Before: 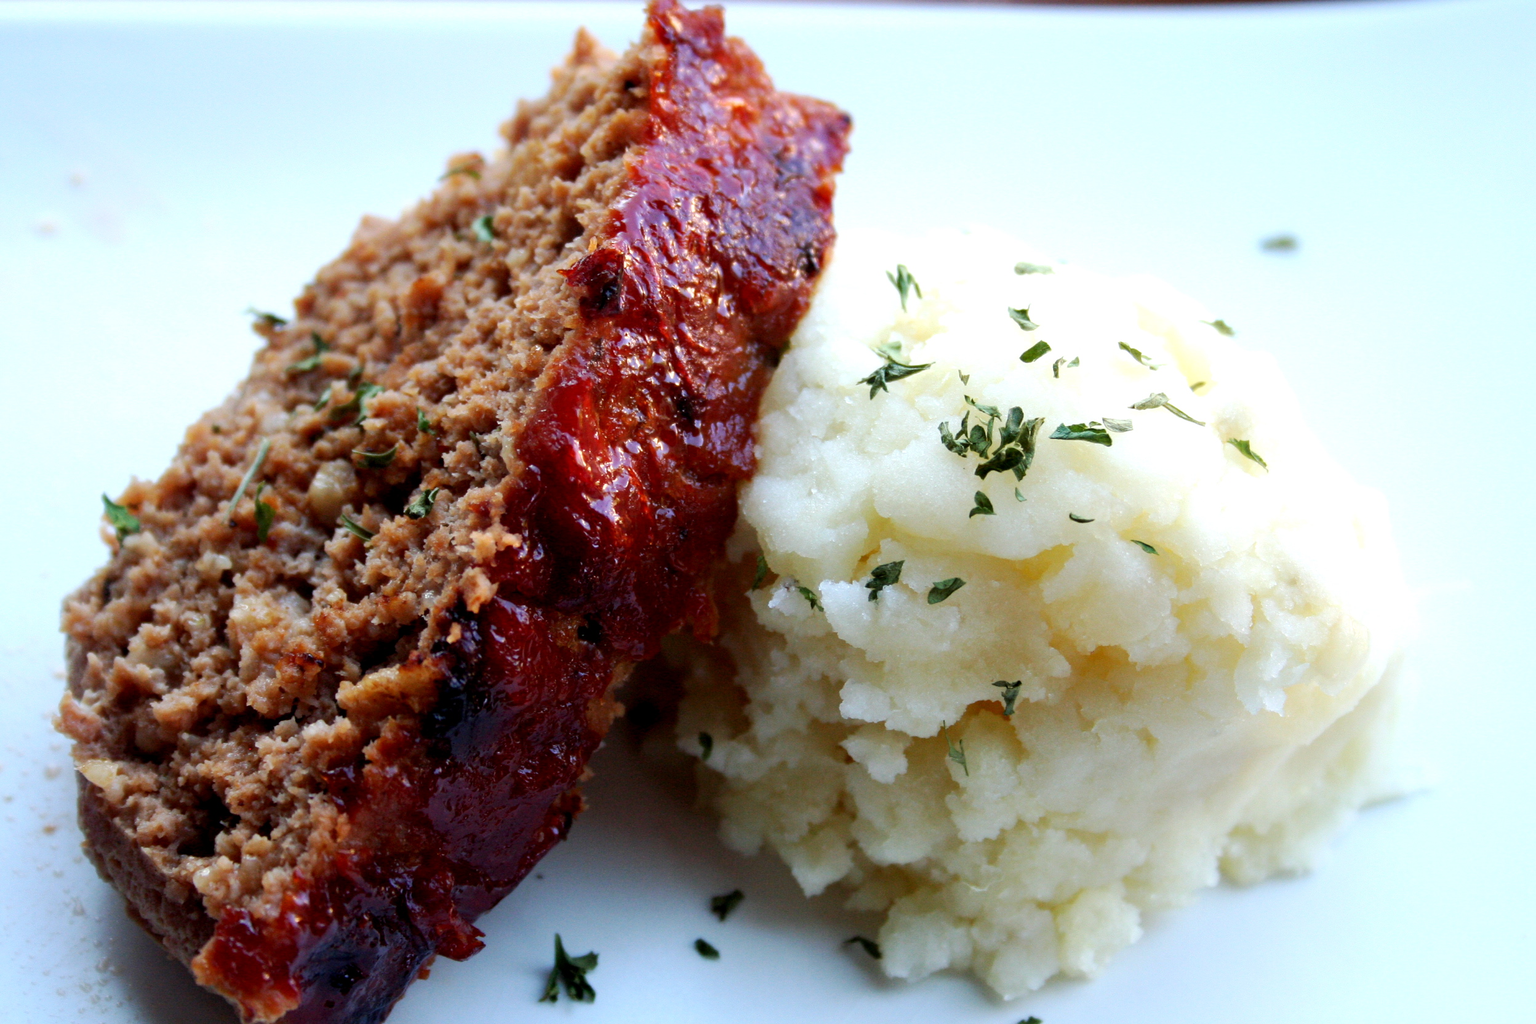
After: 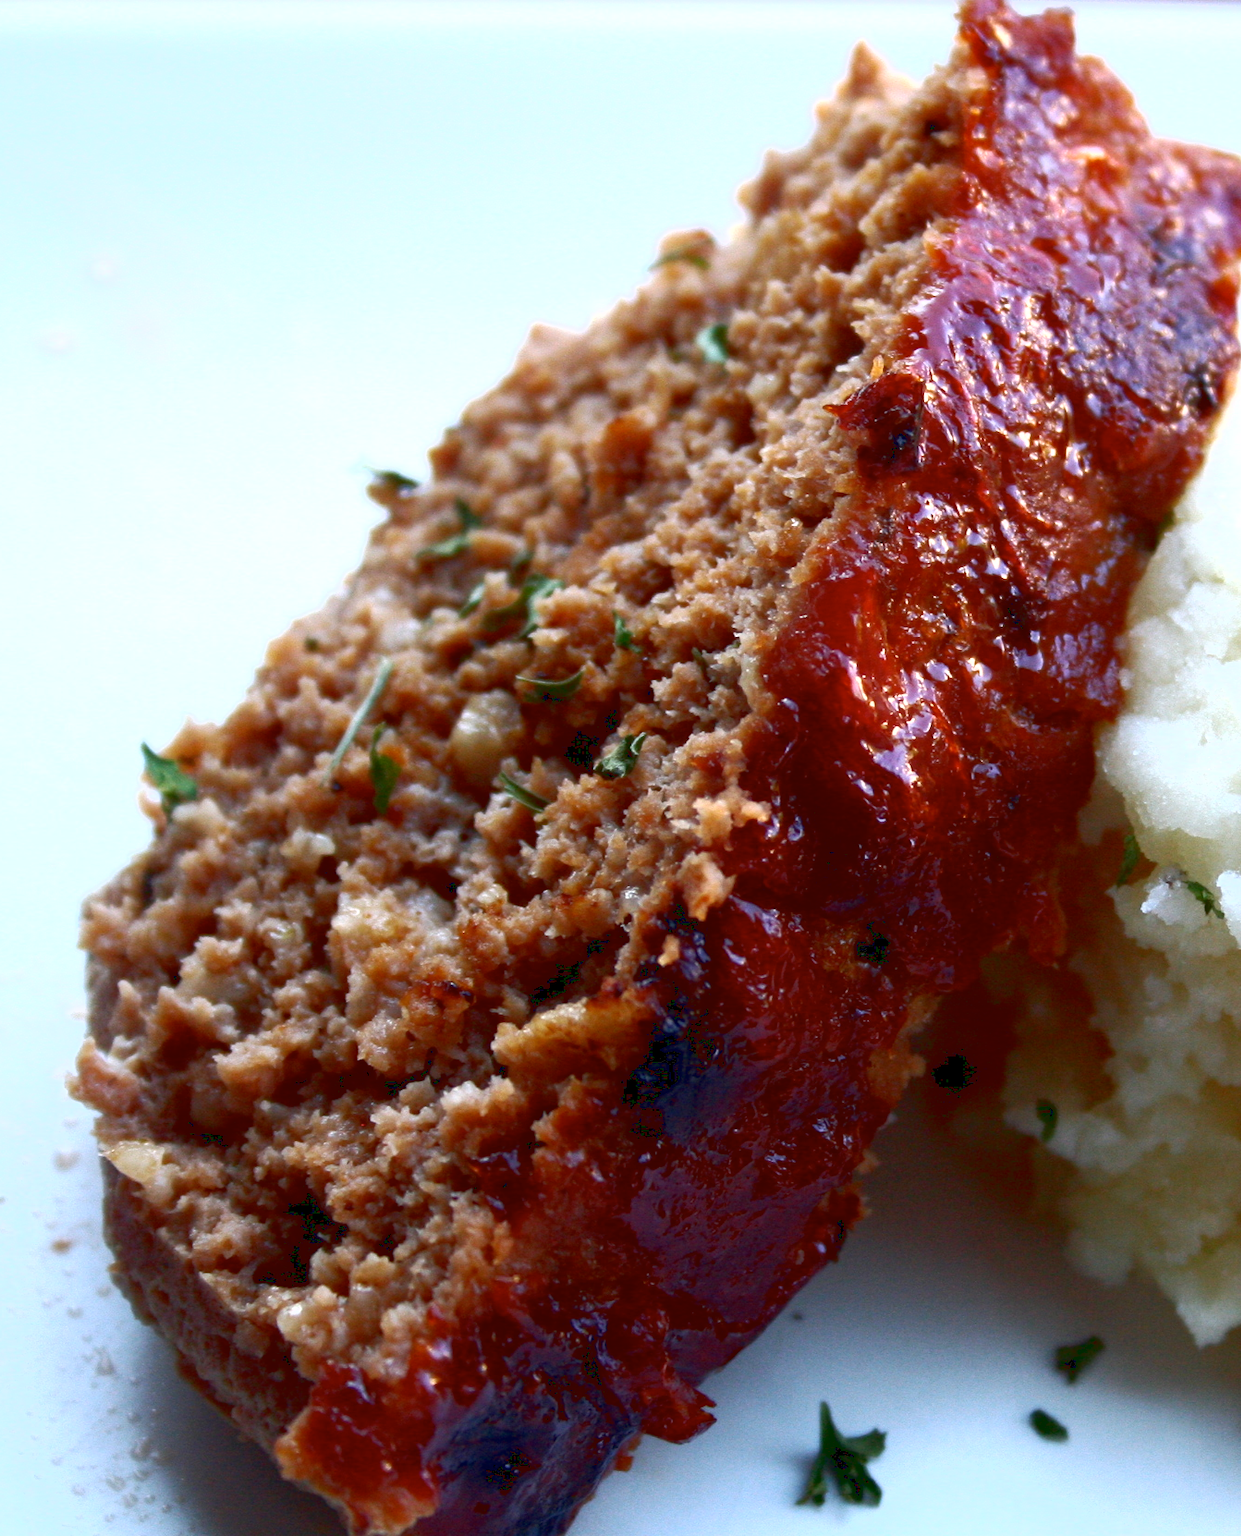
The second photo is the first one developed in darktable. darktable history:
crop: left 0.587%, right 45.588%, bottom 0.086%
white balance: red 1.004, blue 1.024
tone curve: curves: ch0 [(0, 0.081) (0.483, 0.453) (0.881, 0.992)]
